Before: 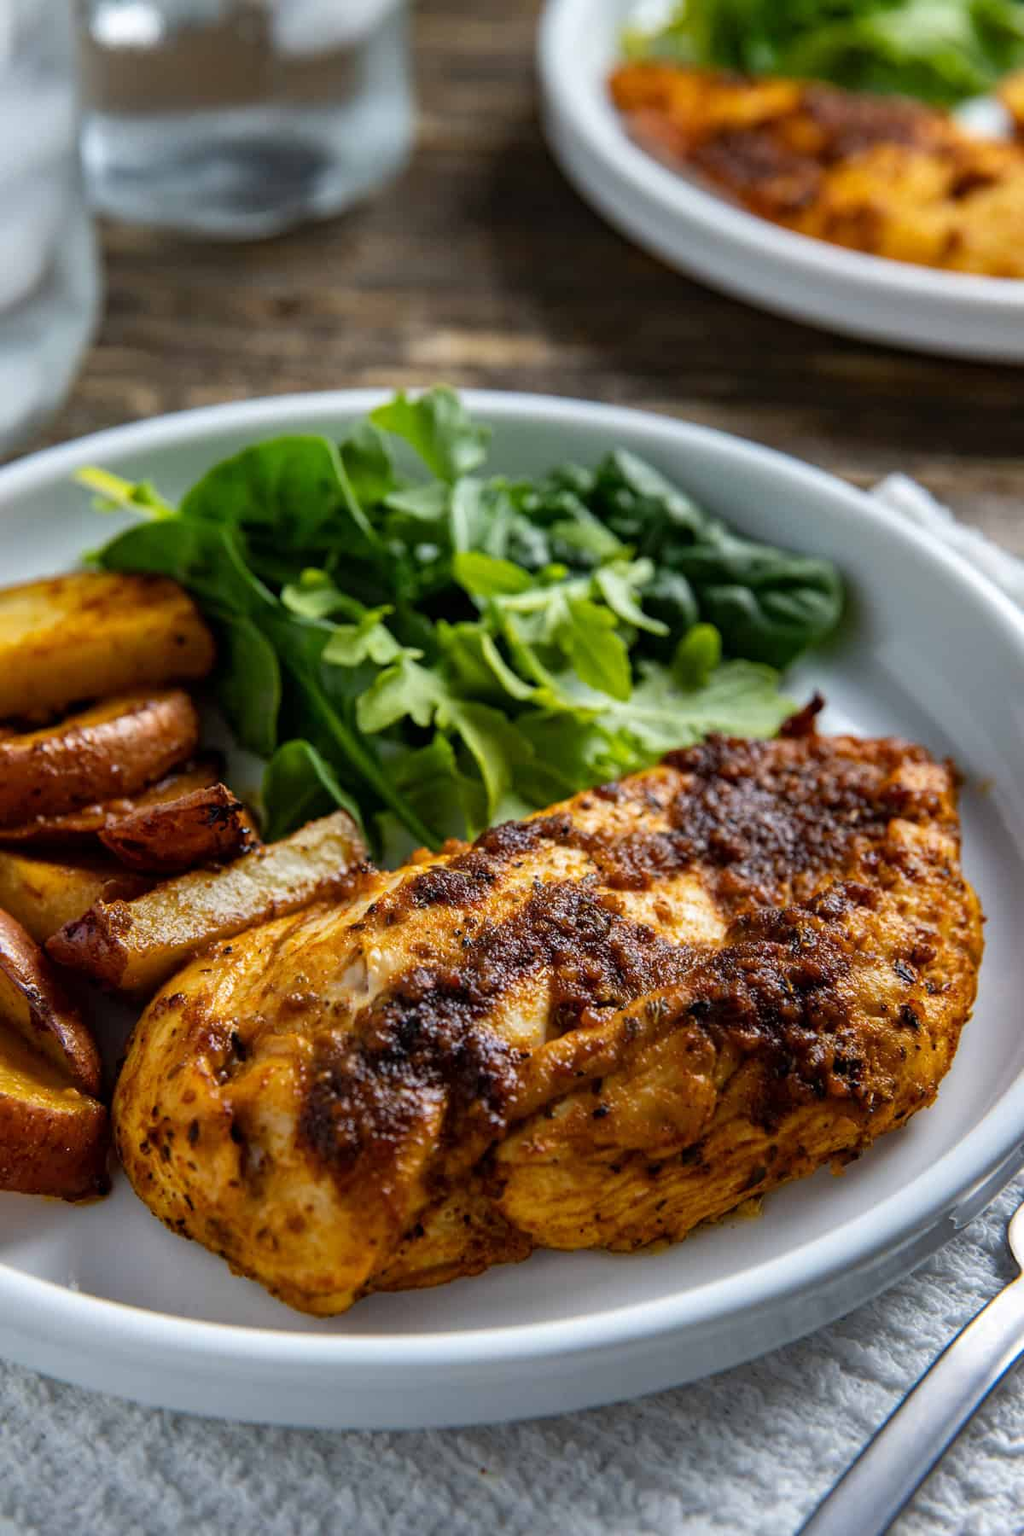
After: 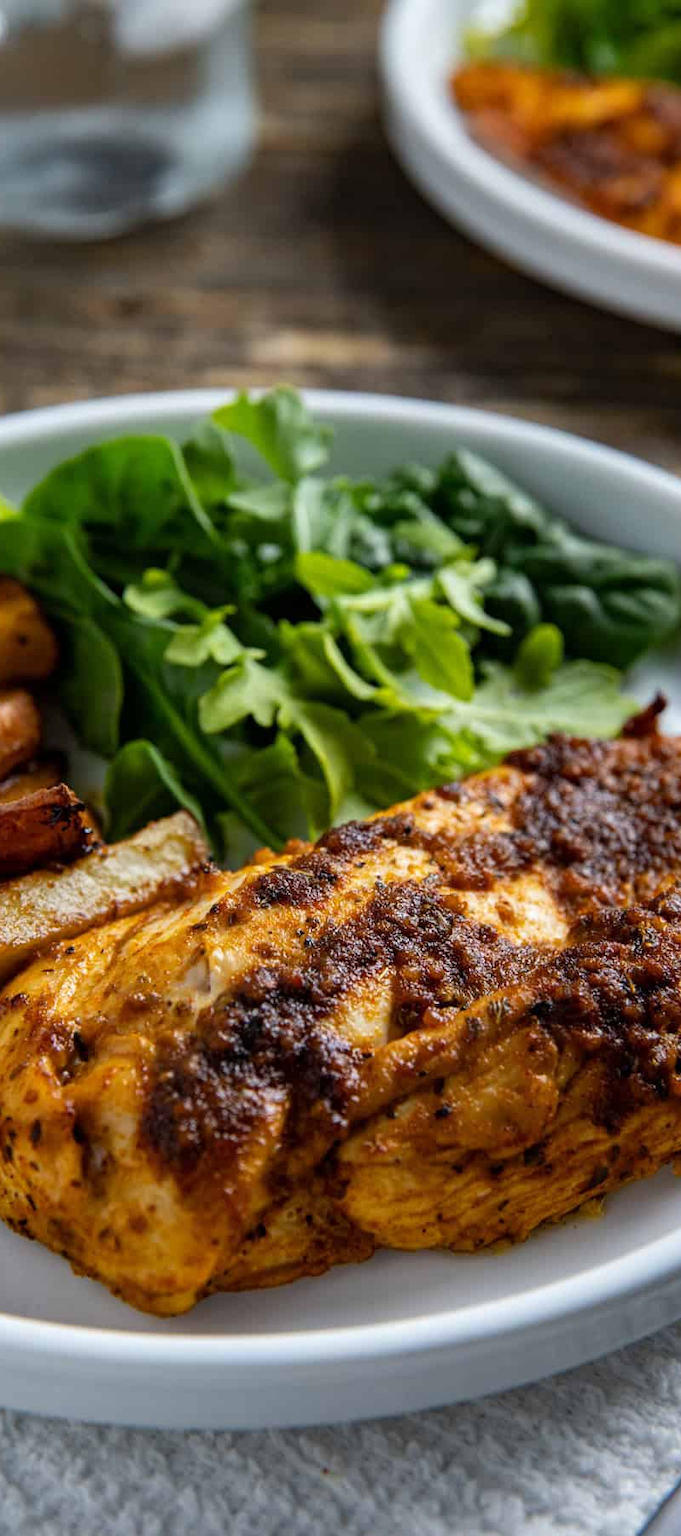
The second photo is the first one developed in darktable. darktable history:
crop: left 15.419%, right 17.914%
white balance: red 1, blue 1
